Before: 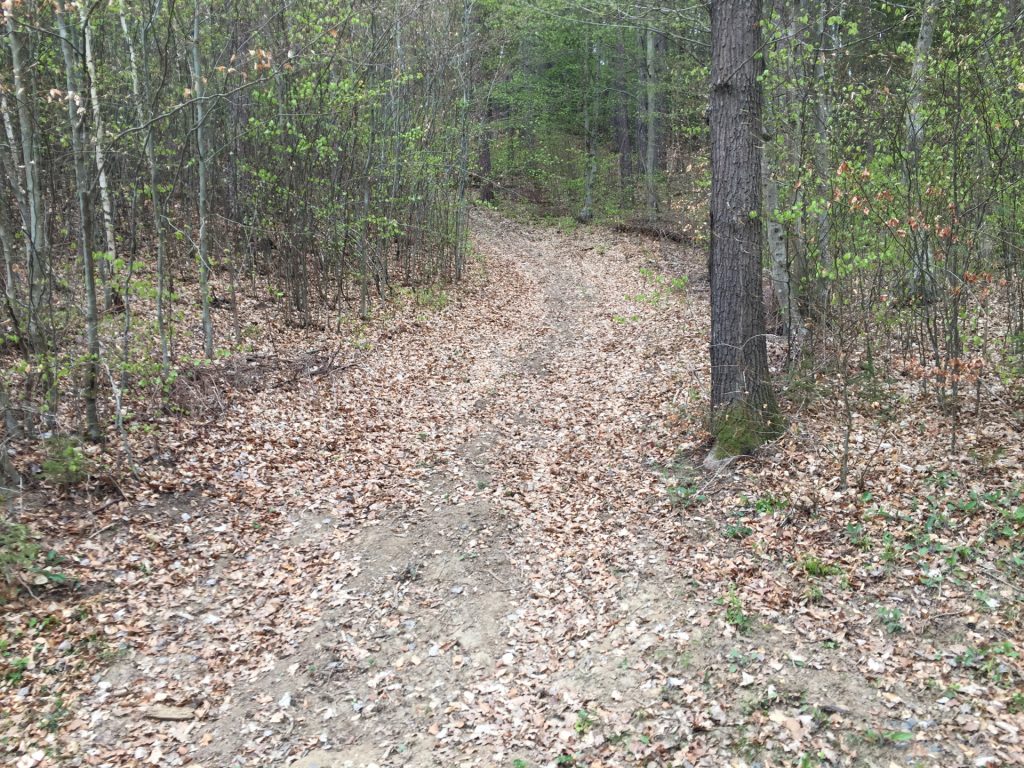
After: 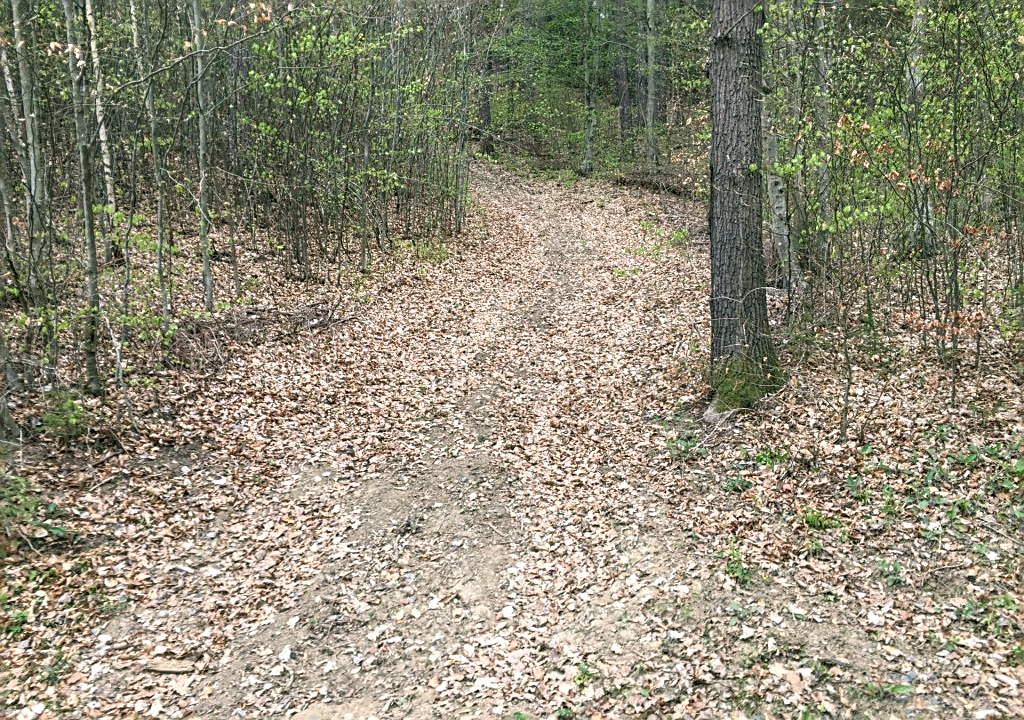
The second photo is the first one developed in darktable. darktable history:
exposure: compensate highlight preservation false
color correction: highlights a* 4.06, highlights b* 4.91, shadows a* -7.85, shadows b* 5.03
sharpen: amount 0.594
crop and rotate: top 6.22%
local contrast: on, module defaults
